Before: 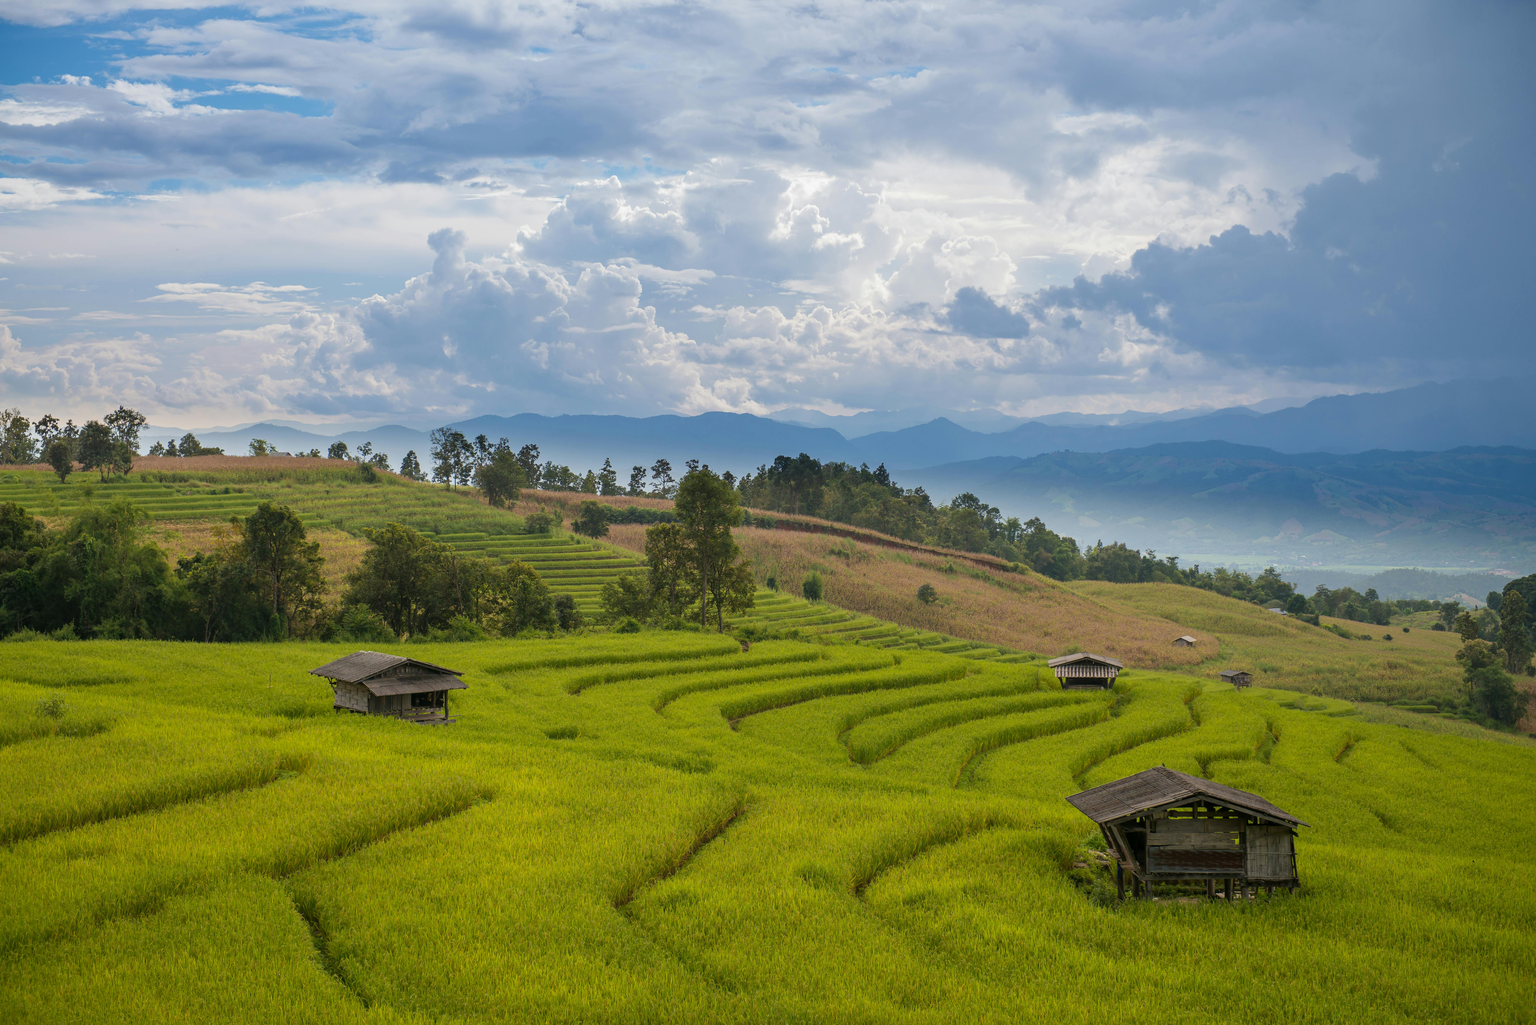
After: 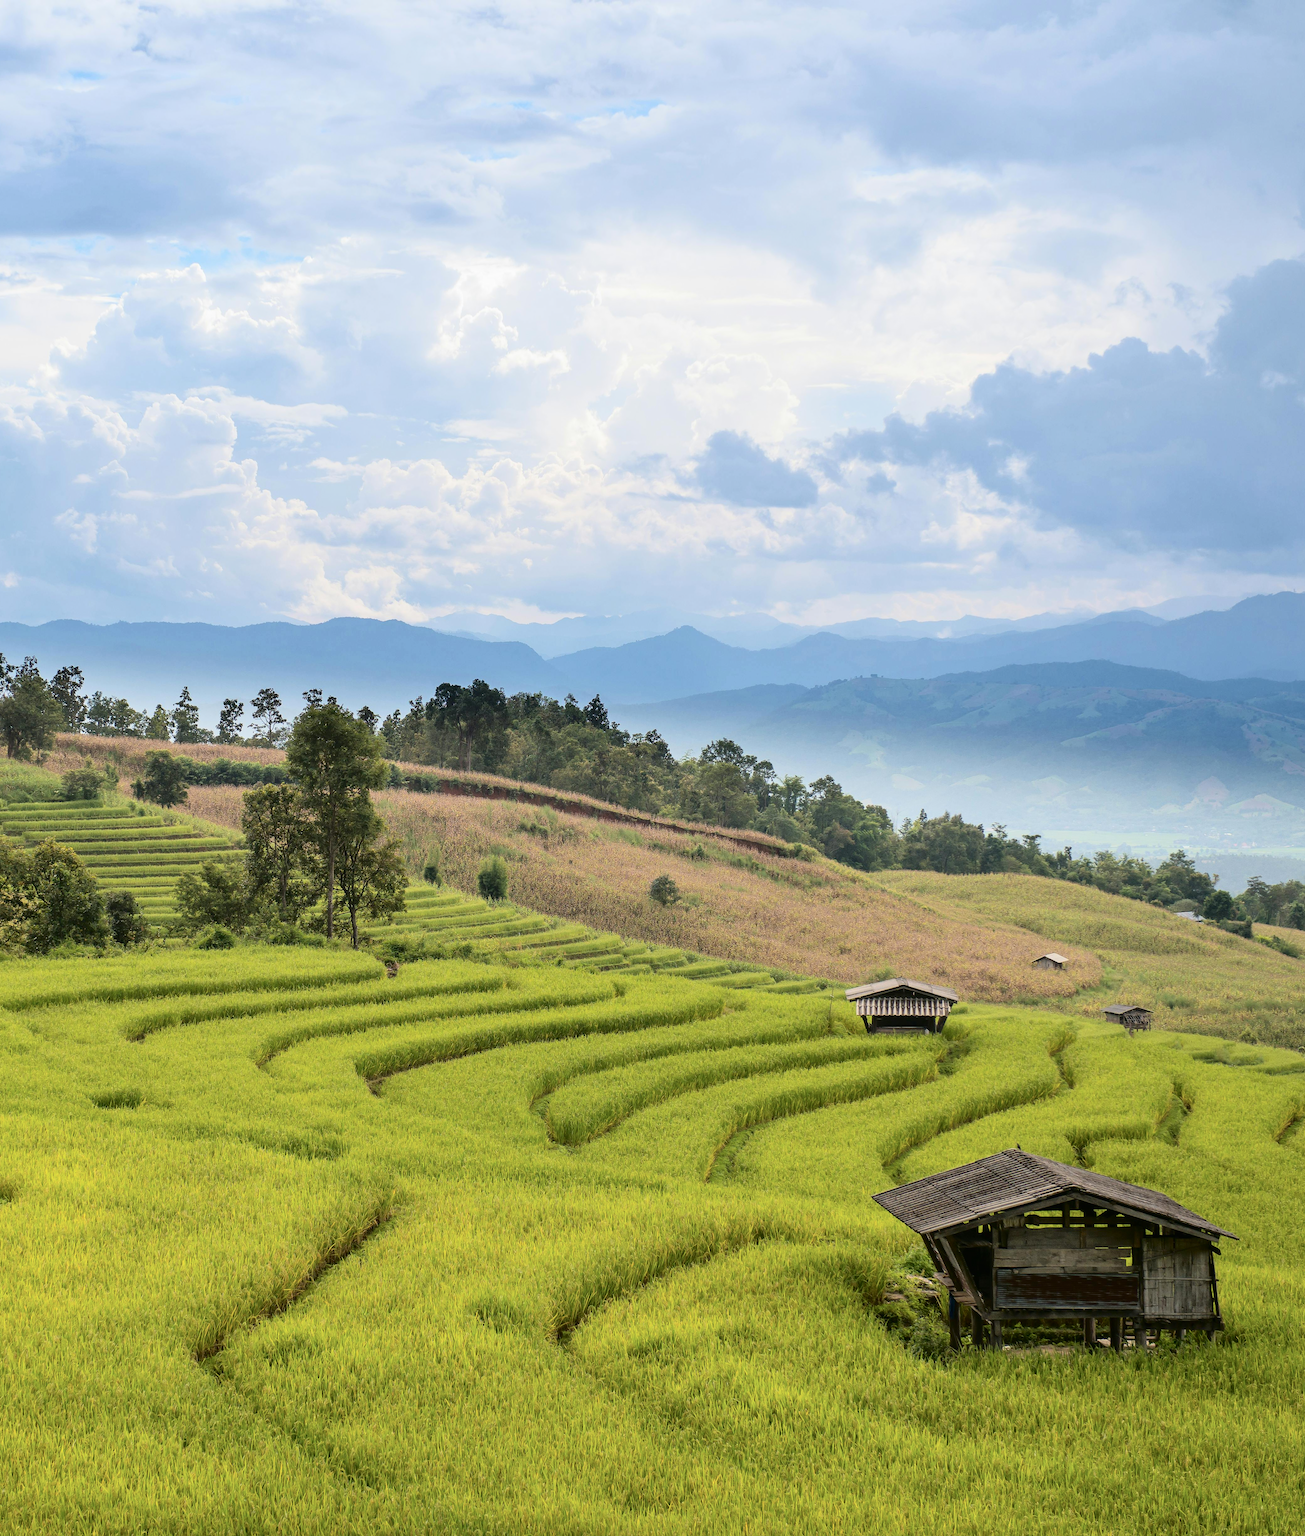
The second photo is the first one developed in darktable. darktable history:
crop: left 31.518%, top 0.016%, right 11.783%
tone curve: curves: ch0 [(0, 0) (0.003, 0.011) (0.011, 0.014) (0.025, 0.023) (0.044, 0.035) (0.069, 0.047) (0.1, 0.065) (0.136, 0.098) (0.177, 0.139) (0.224, 0.214) (0.277, 0.306) (0.335, 0.392) (0.399, 0.484) (0.468, 0.584) (0.543, 0.68) (0.623, 0.772) (0.709, 0.847) (0.801, 0.905) (0.898, 0.951) (1, 1)], color space Lab, independent channels, preserve colors none
